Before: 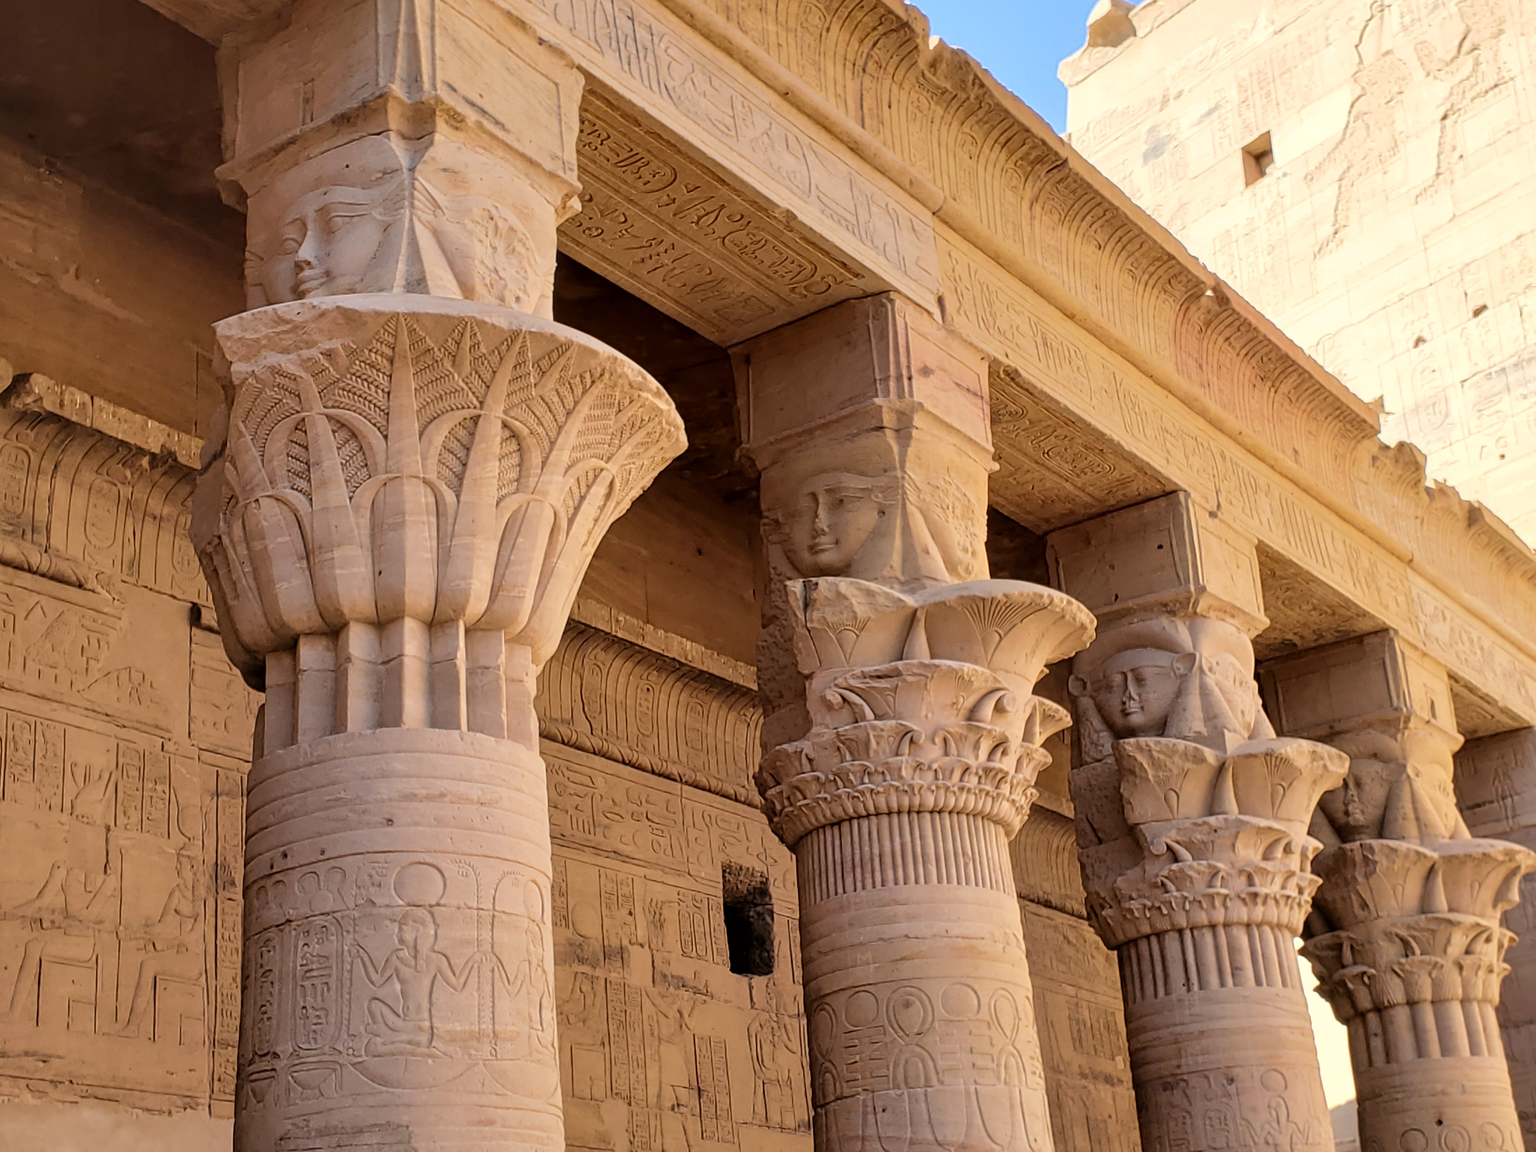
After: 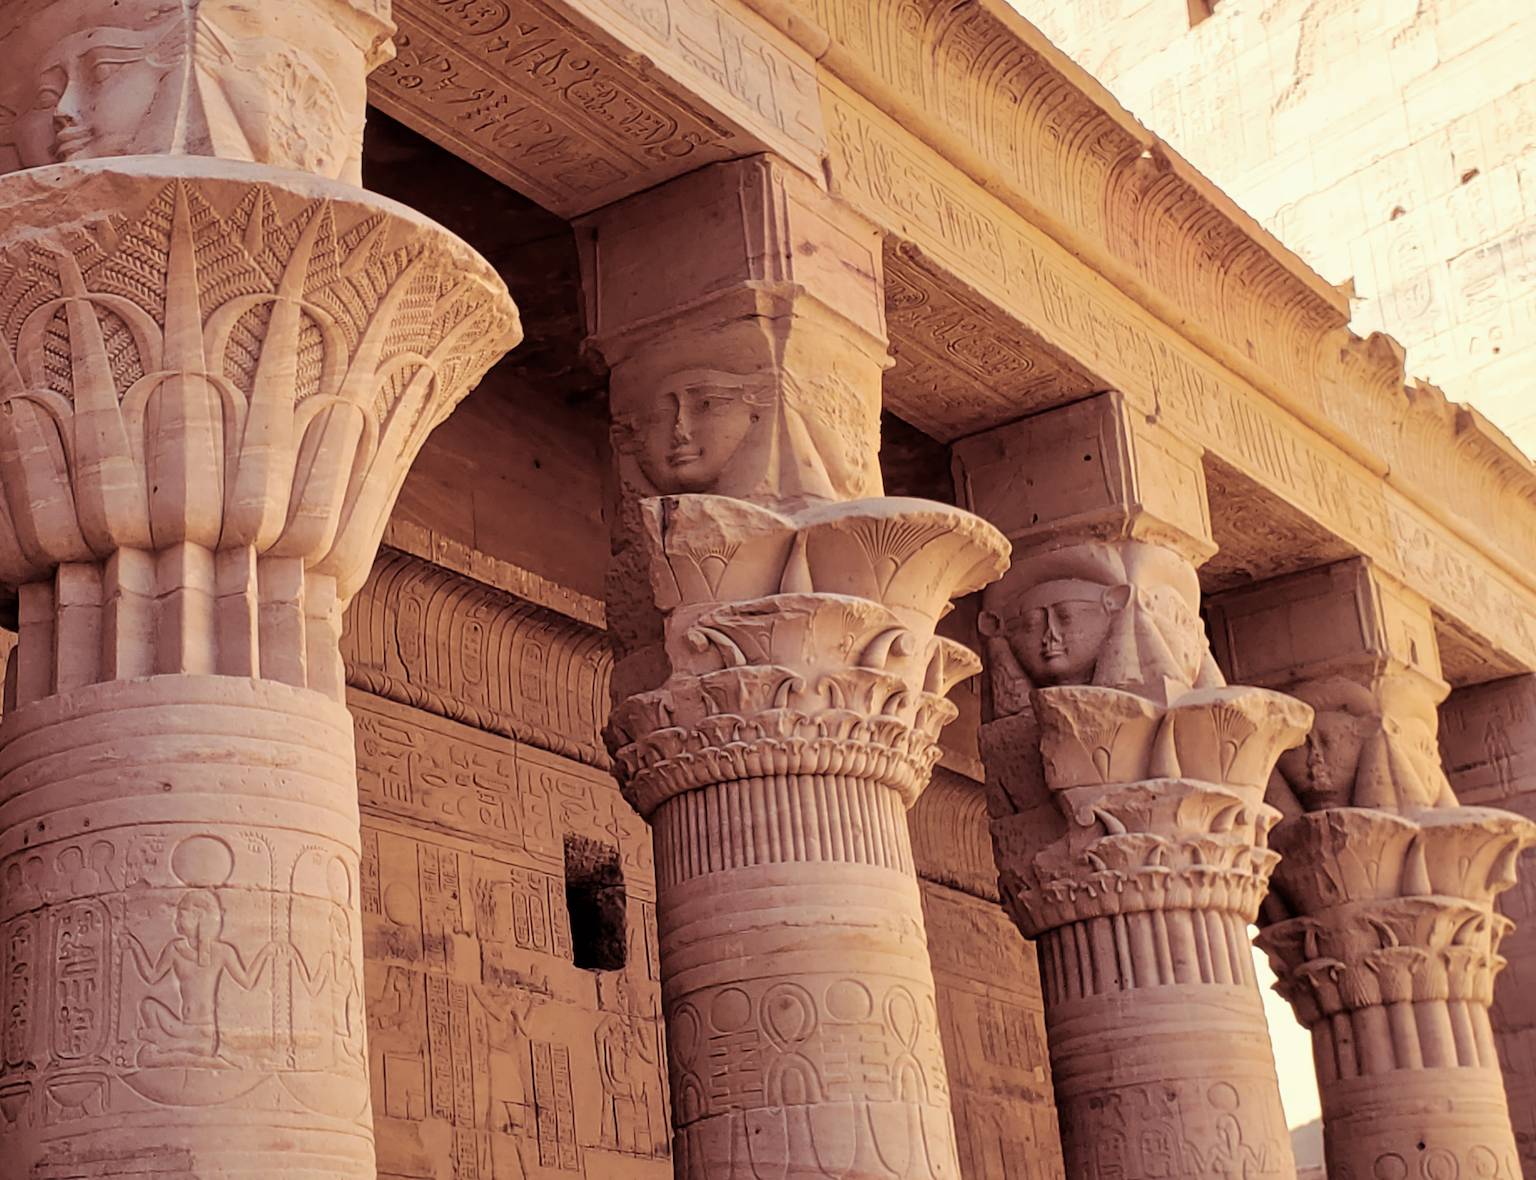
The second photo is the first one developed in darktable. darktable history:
split-toning: shadows › hue 360°
crop: left 16.315%, top 14.246%
